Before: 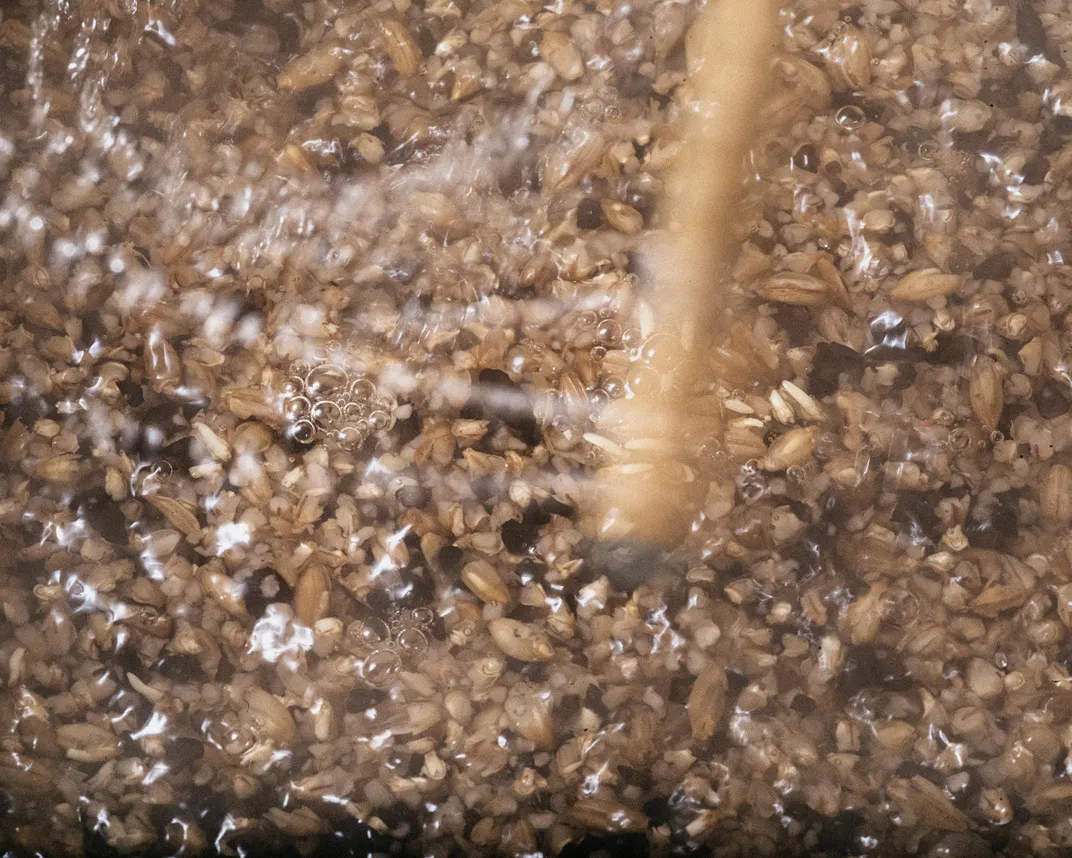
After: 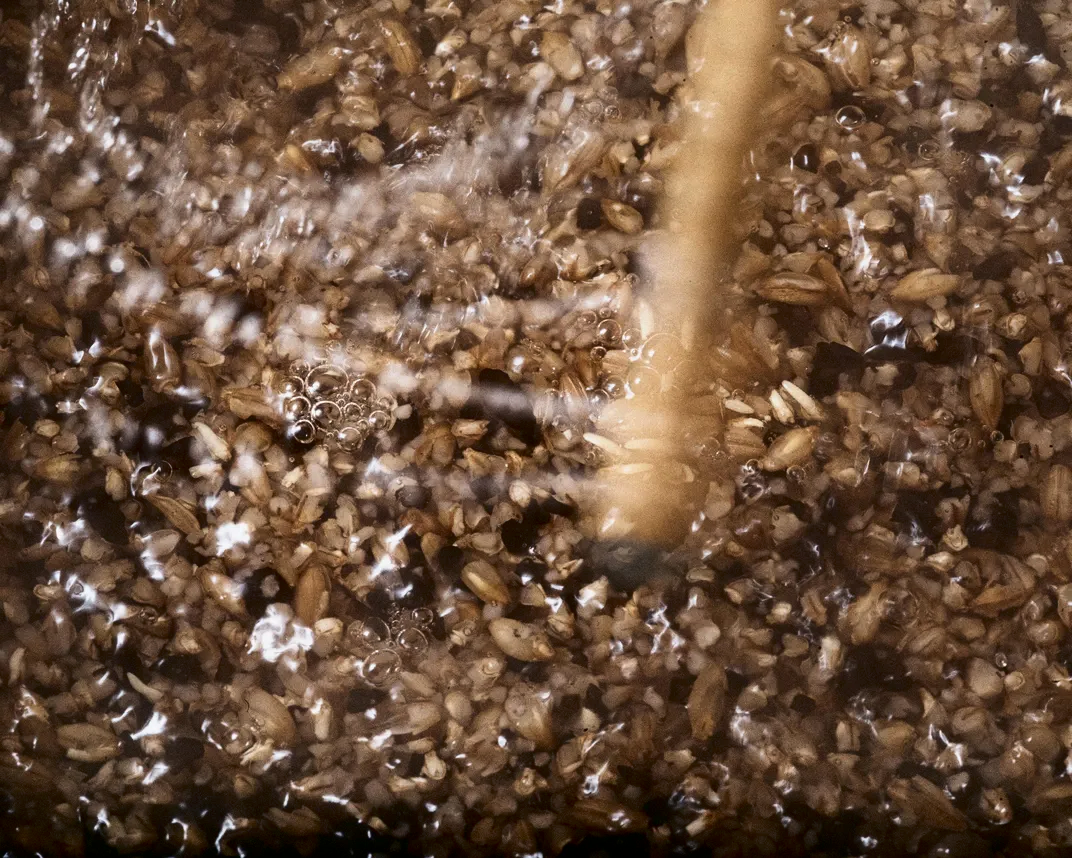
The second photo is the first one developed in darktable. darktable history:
contrast brightness saturation: contrast 0.187, brightness -0.239, saturation 0.108
tone equalizer: on, module defaults
